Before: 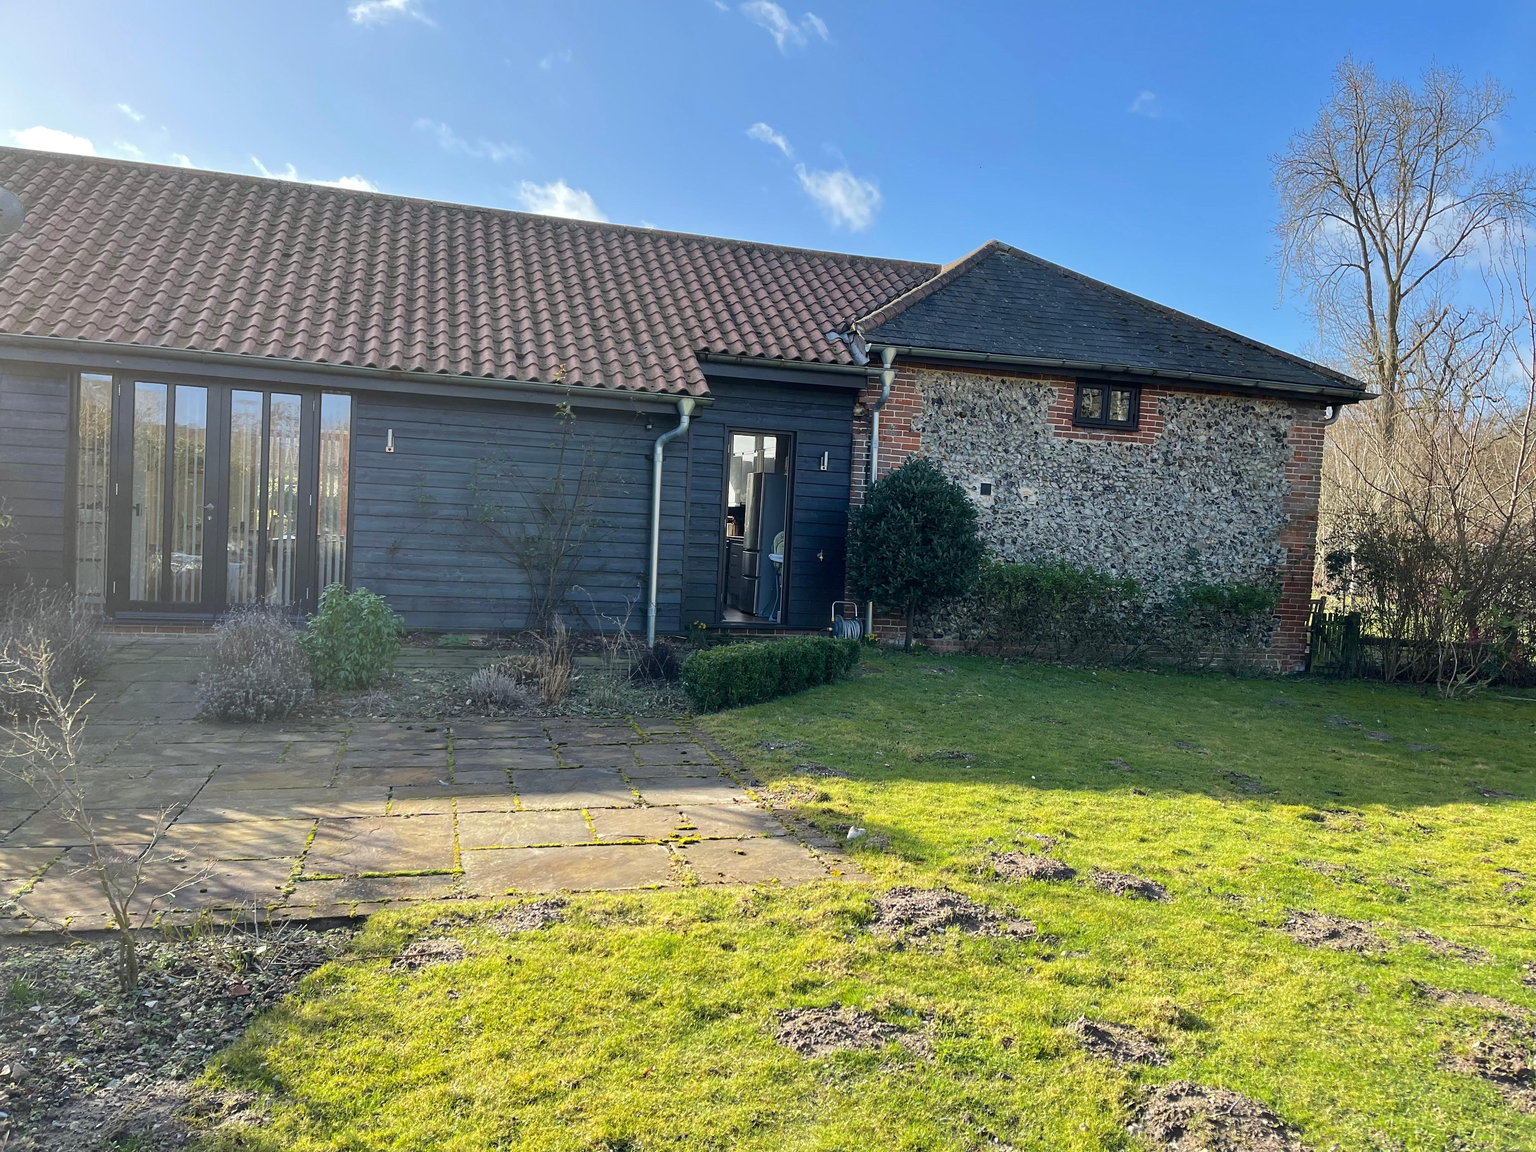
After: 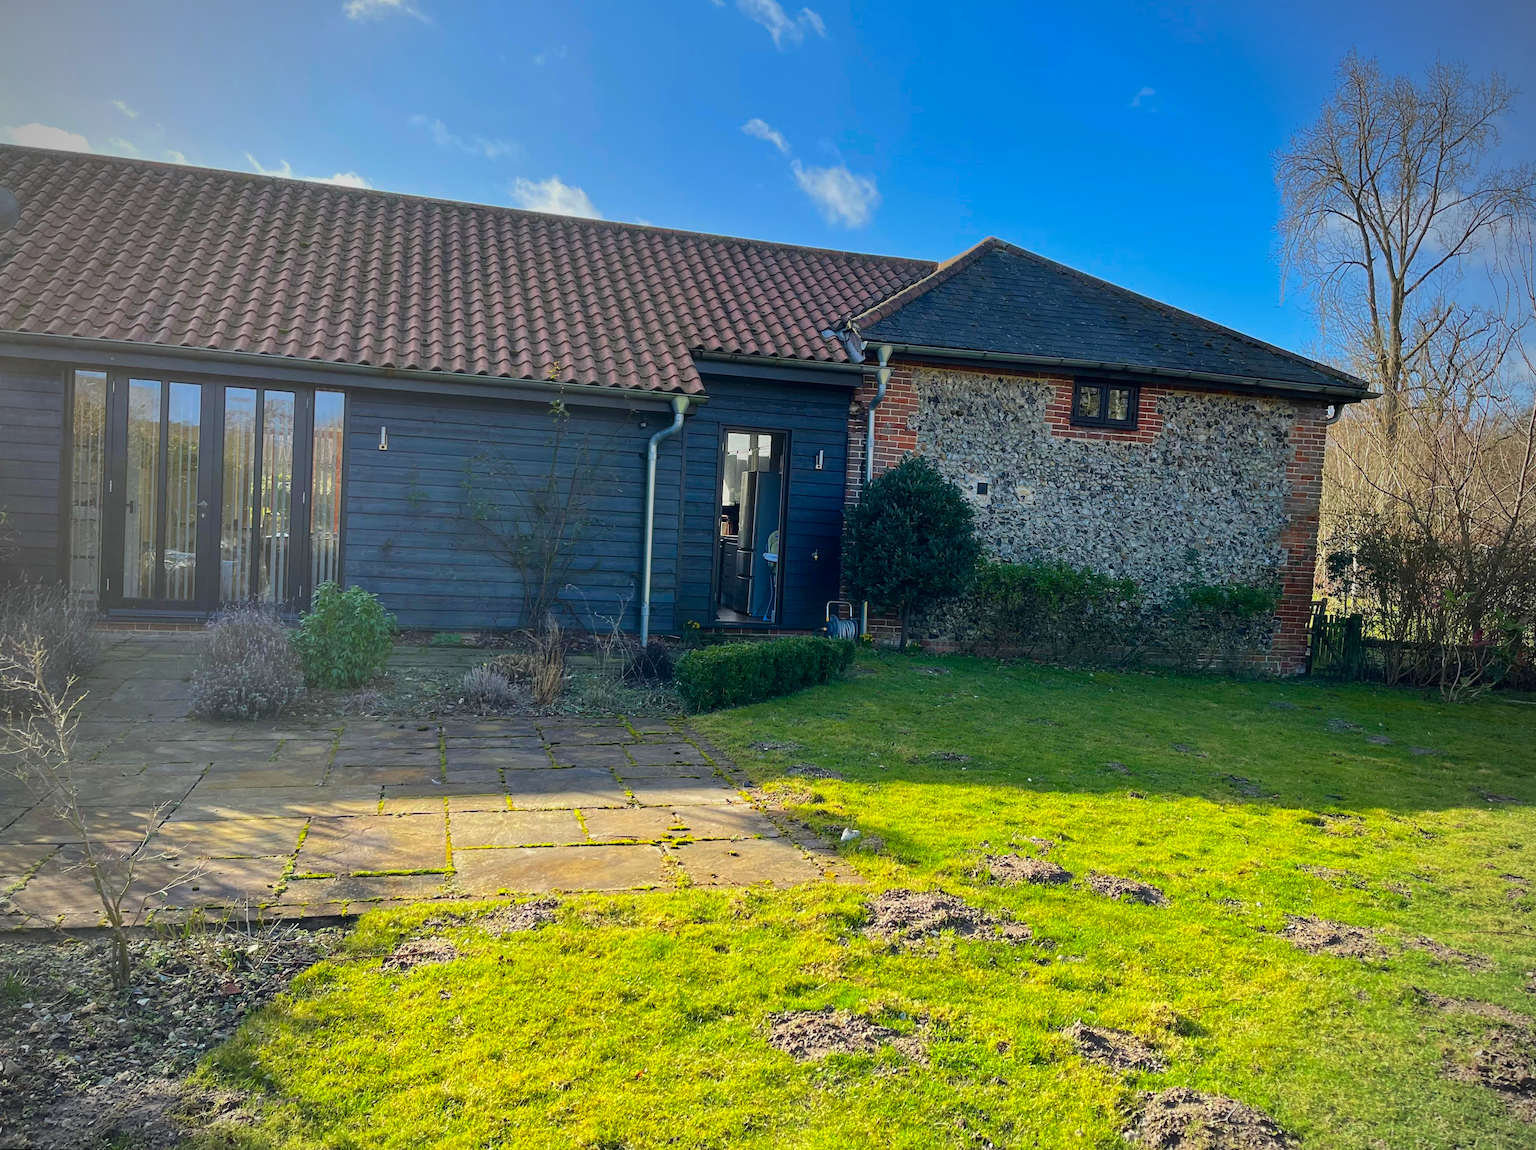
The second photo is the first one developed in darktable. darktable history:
rotate and perspective: rotation 0.192°, lens shift (horizontal) -0.015, crop left 0.005, crop right 0.996, crop top 0.006, crop bottom 0.99
vignetting: on, module defaults
contrast brightness saturation: saturation 0.5
graduated density: on, module defaults
